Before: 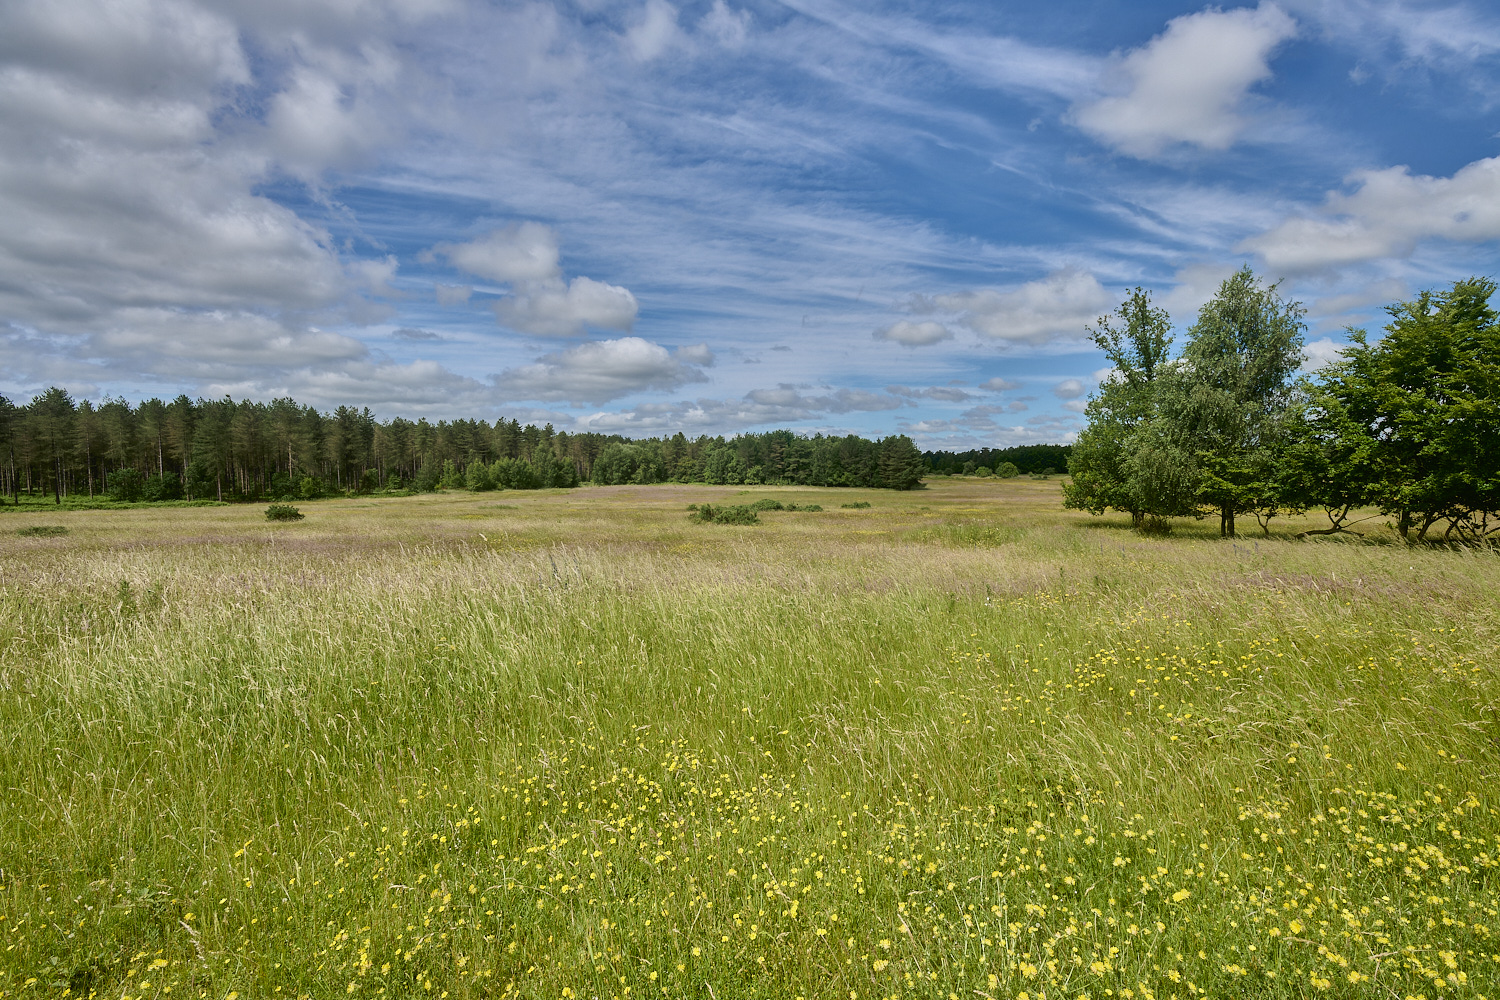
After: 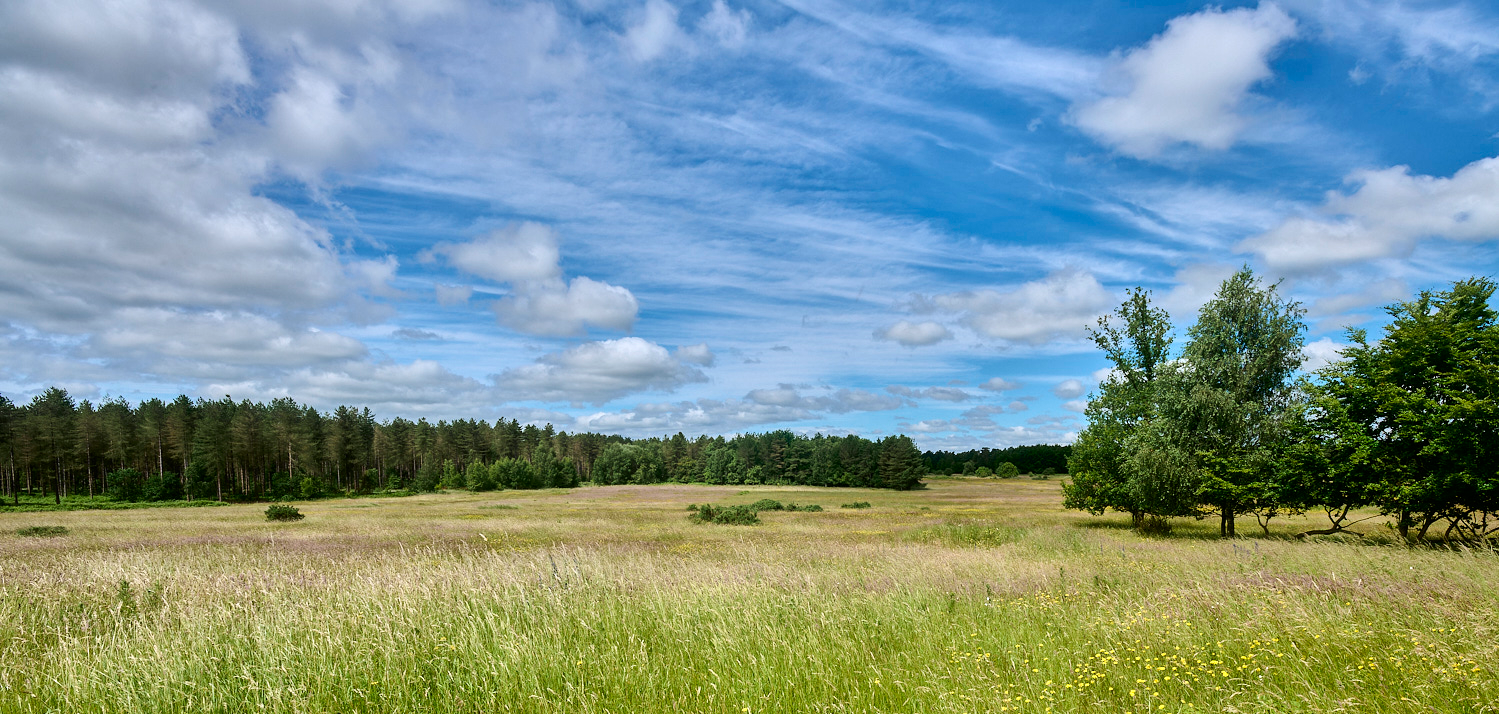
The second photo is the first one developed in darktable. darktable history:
tone equalizer: -8 EV -0.417 EV, -7 EV -0.389 EV, -6 EV -0.333 EV, -5 EV -0.222 EV, -3 EV 0.222 EV, -2 EV 0.333 EV, -1 EV 0.389 EV, +0 EV 0.417 EV, edges refinement/feathering 500, mask exposure compensation -1.57 EV, preserve details no
crop: bottom 28.576%
white balance: red 0.983, blue 1.036
